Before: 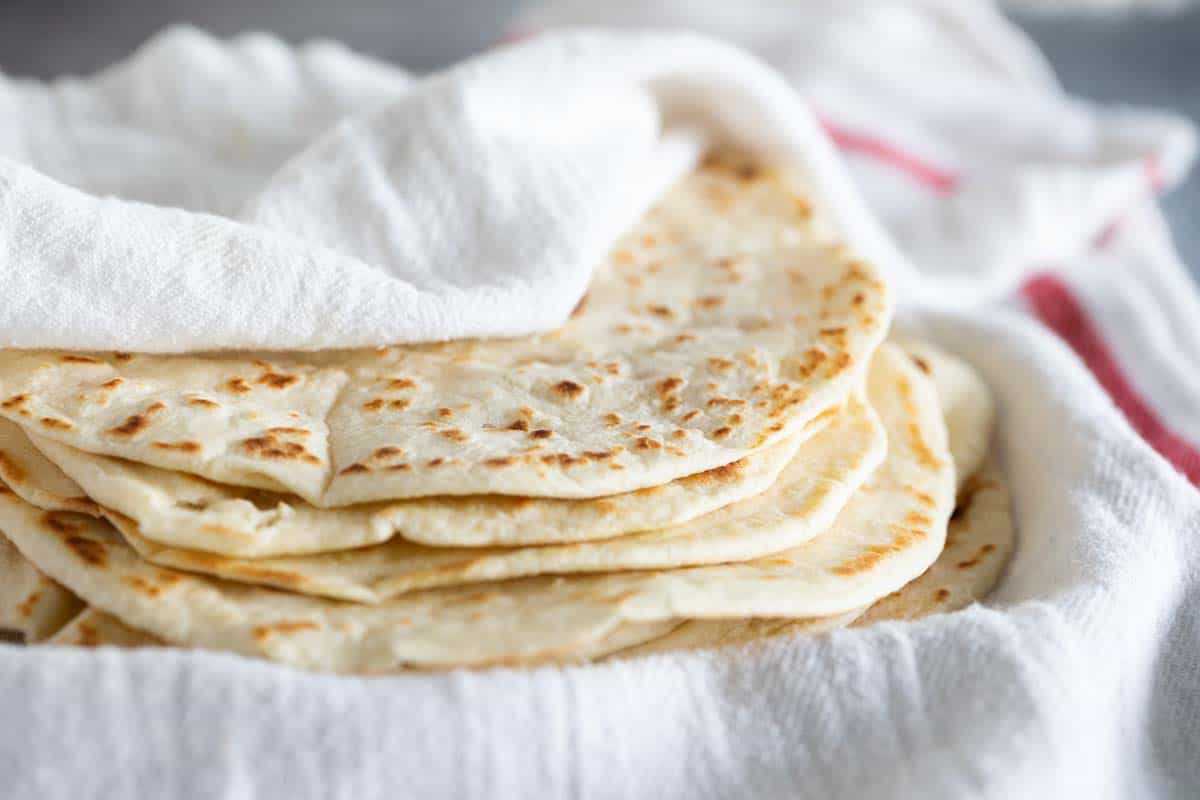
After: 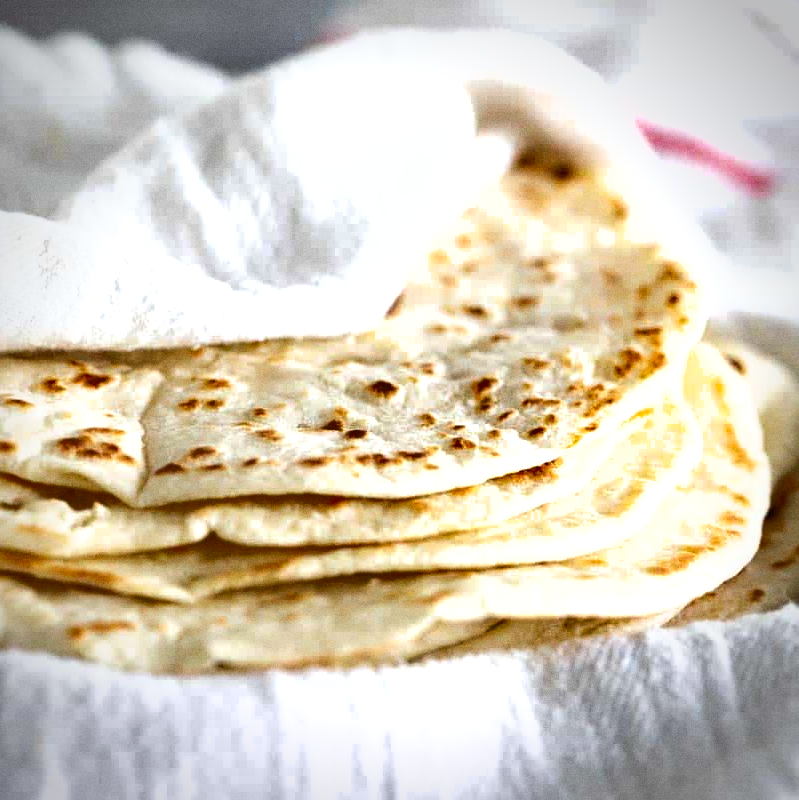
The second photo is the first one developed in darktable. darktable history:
exposure: black level correction 0.001, exposure 0.5 EV, compensate exposure bias true, compensate highlight preservation false
shadows and highlights: soften with gaussian
grain: on, module defaults
crop: left 15.419%, right 17.914%
vignetting: saturation 0, unbound false
